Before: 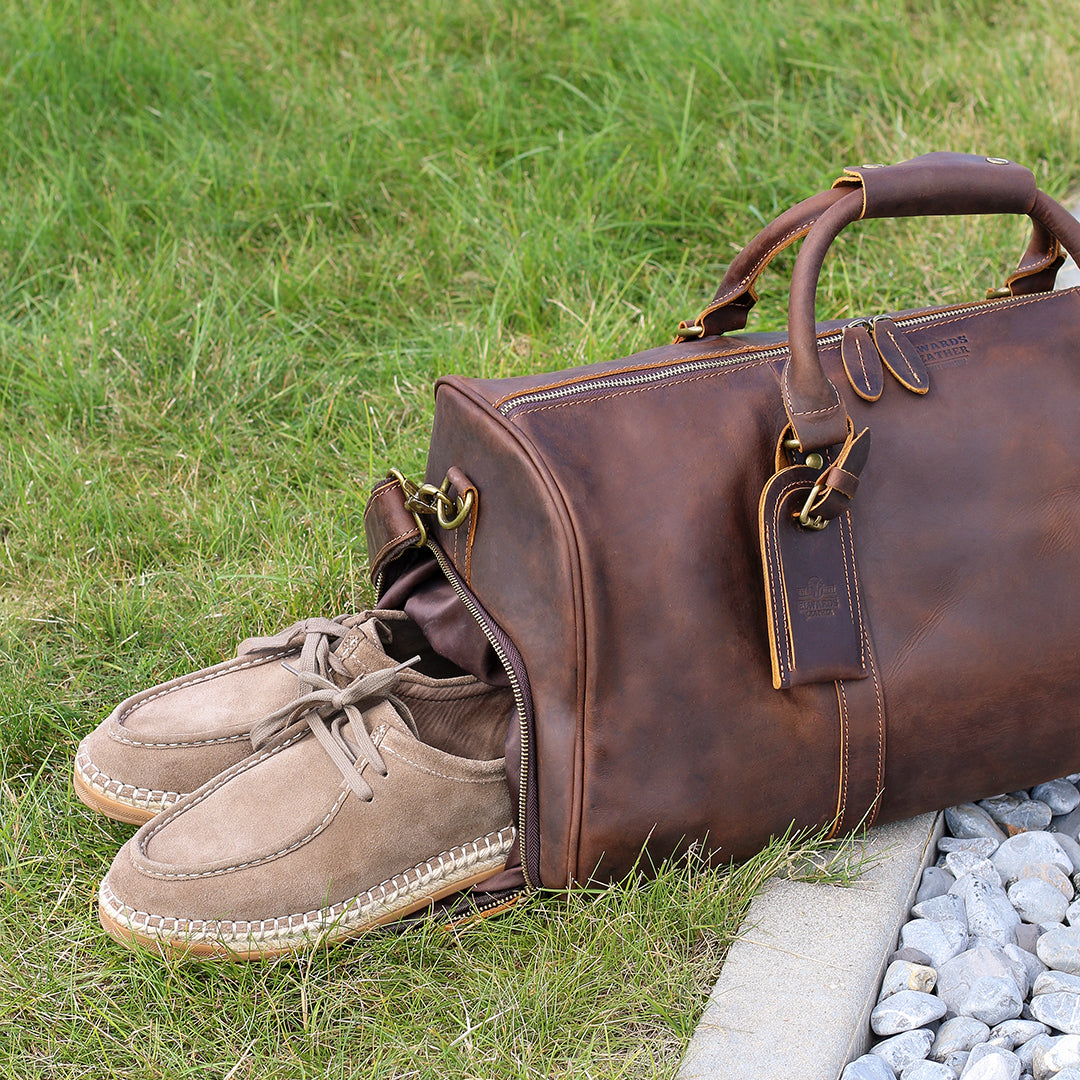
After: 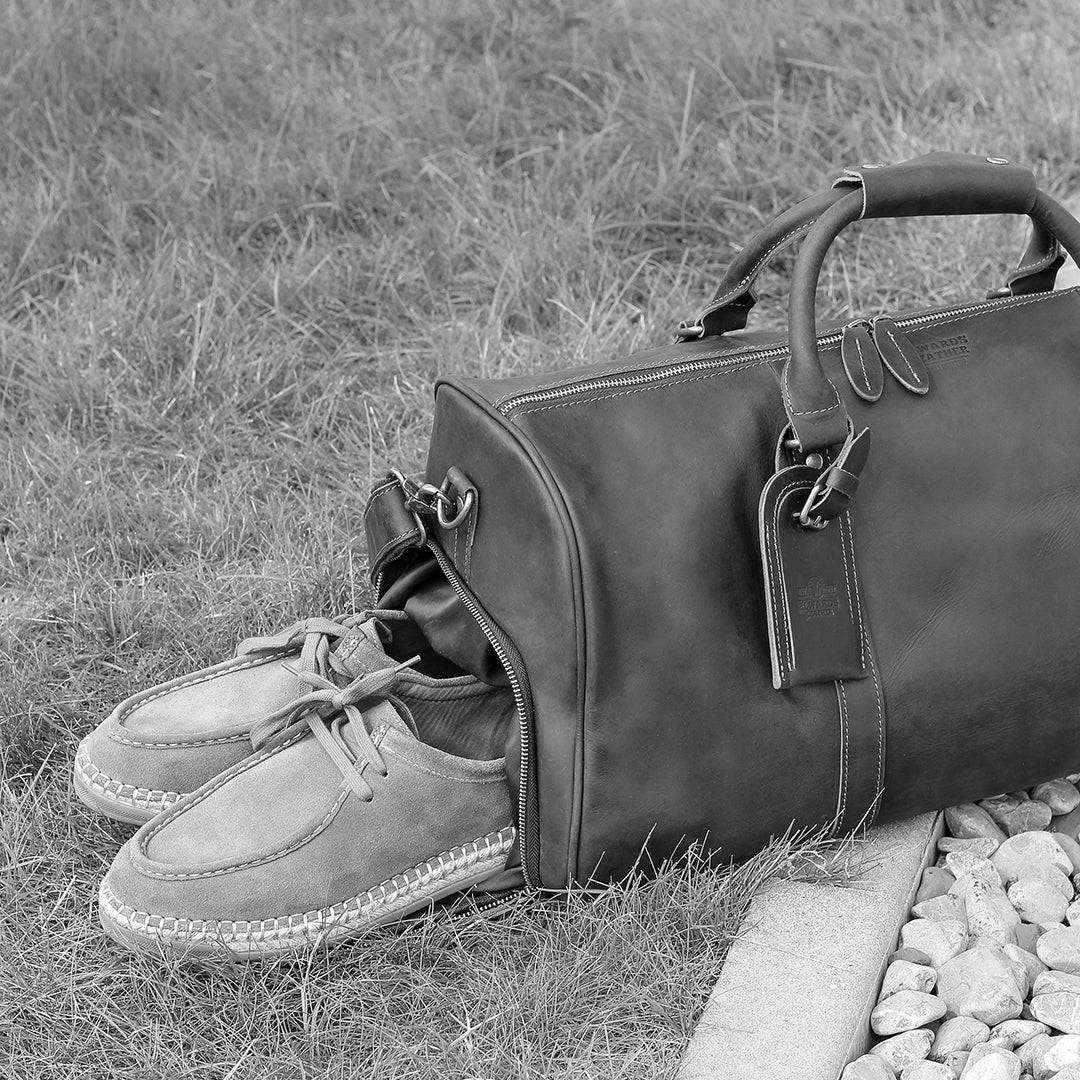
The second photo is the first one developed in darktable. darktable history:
monochrome: a 1.94, b -0.638
color correction: highlights a* 5.81, highlights b* 4.84
